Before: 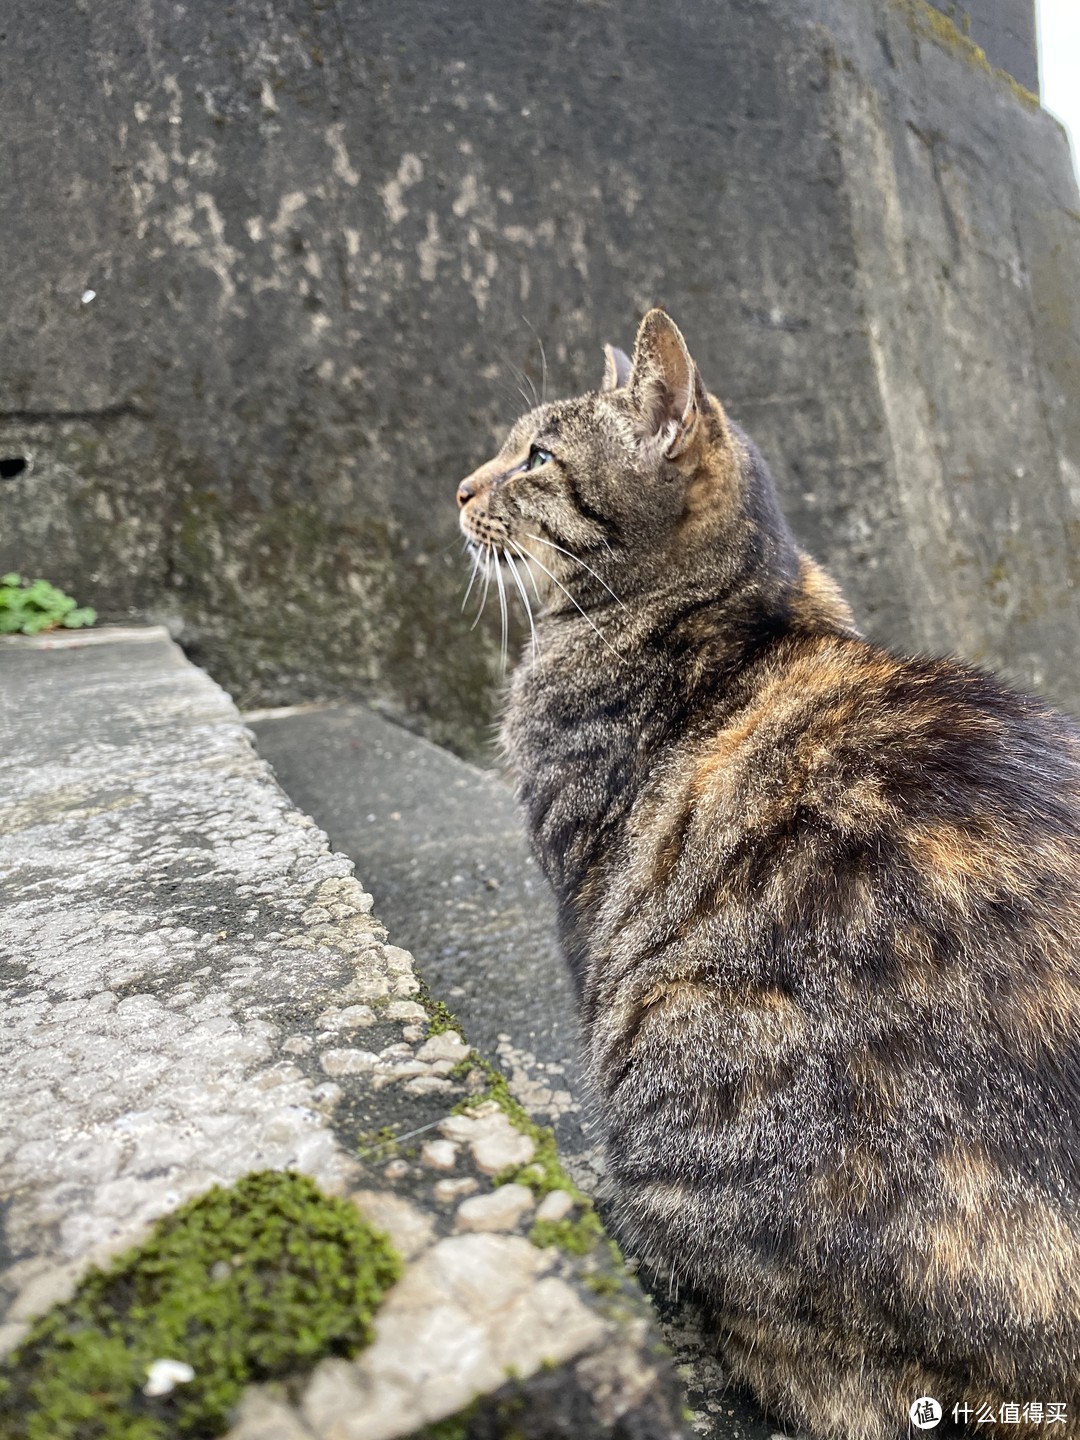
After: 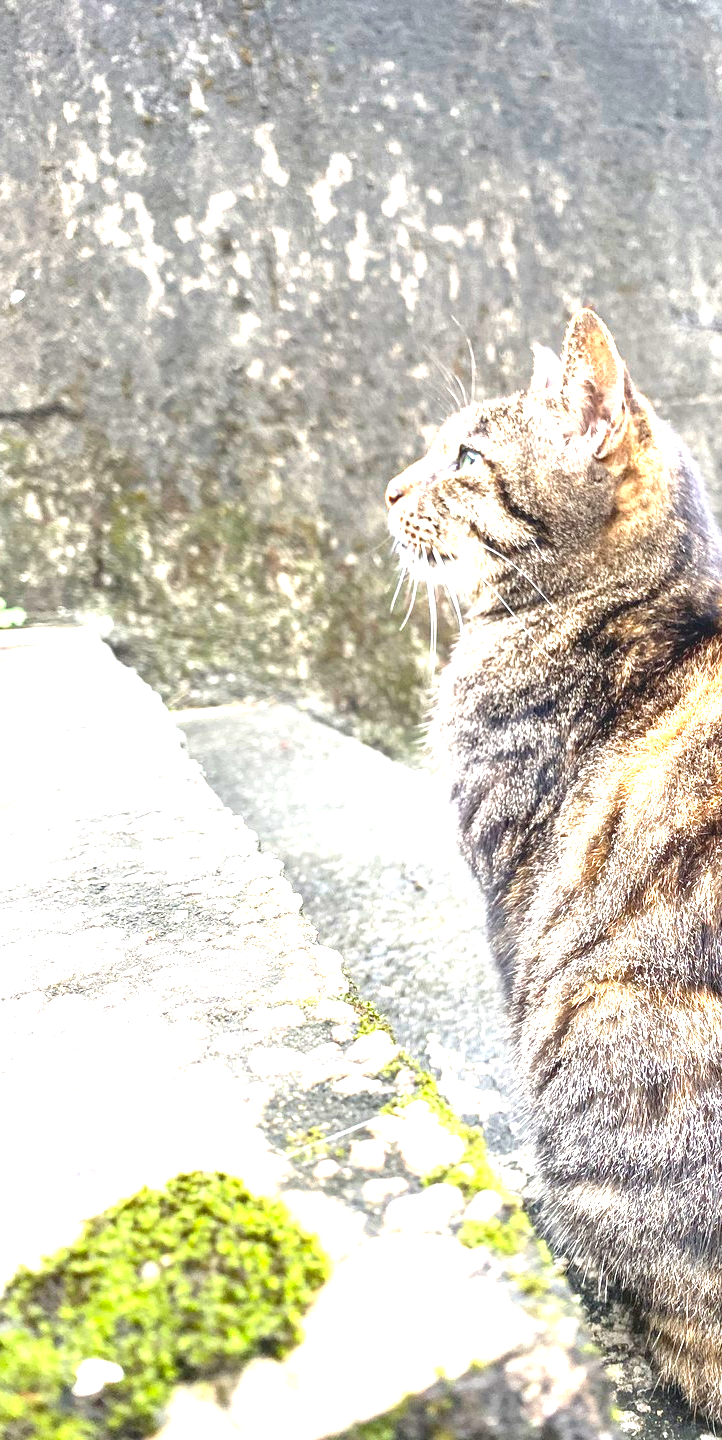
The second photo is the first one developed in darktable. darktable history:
exposure: exposure 1.992 EV, compensate exposure bias true, compensate highlight preservation false
crop and rotate: left 6.636%, right 26.506%
local contrast: detail 110%
